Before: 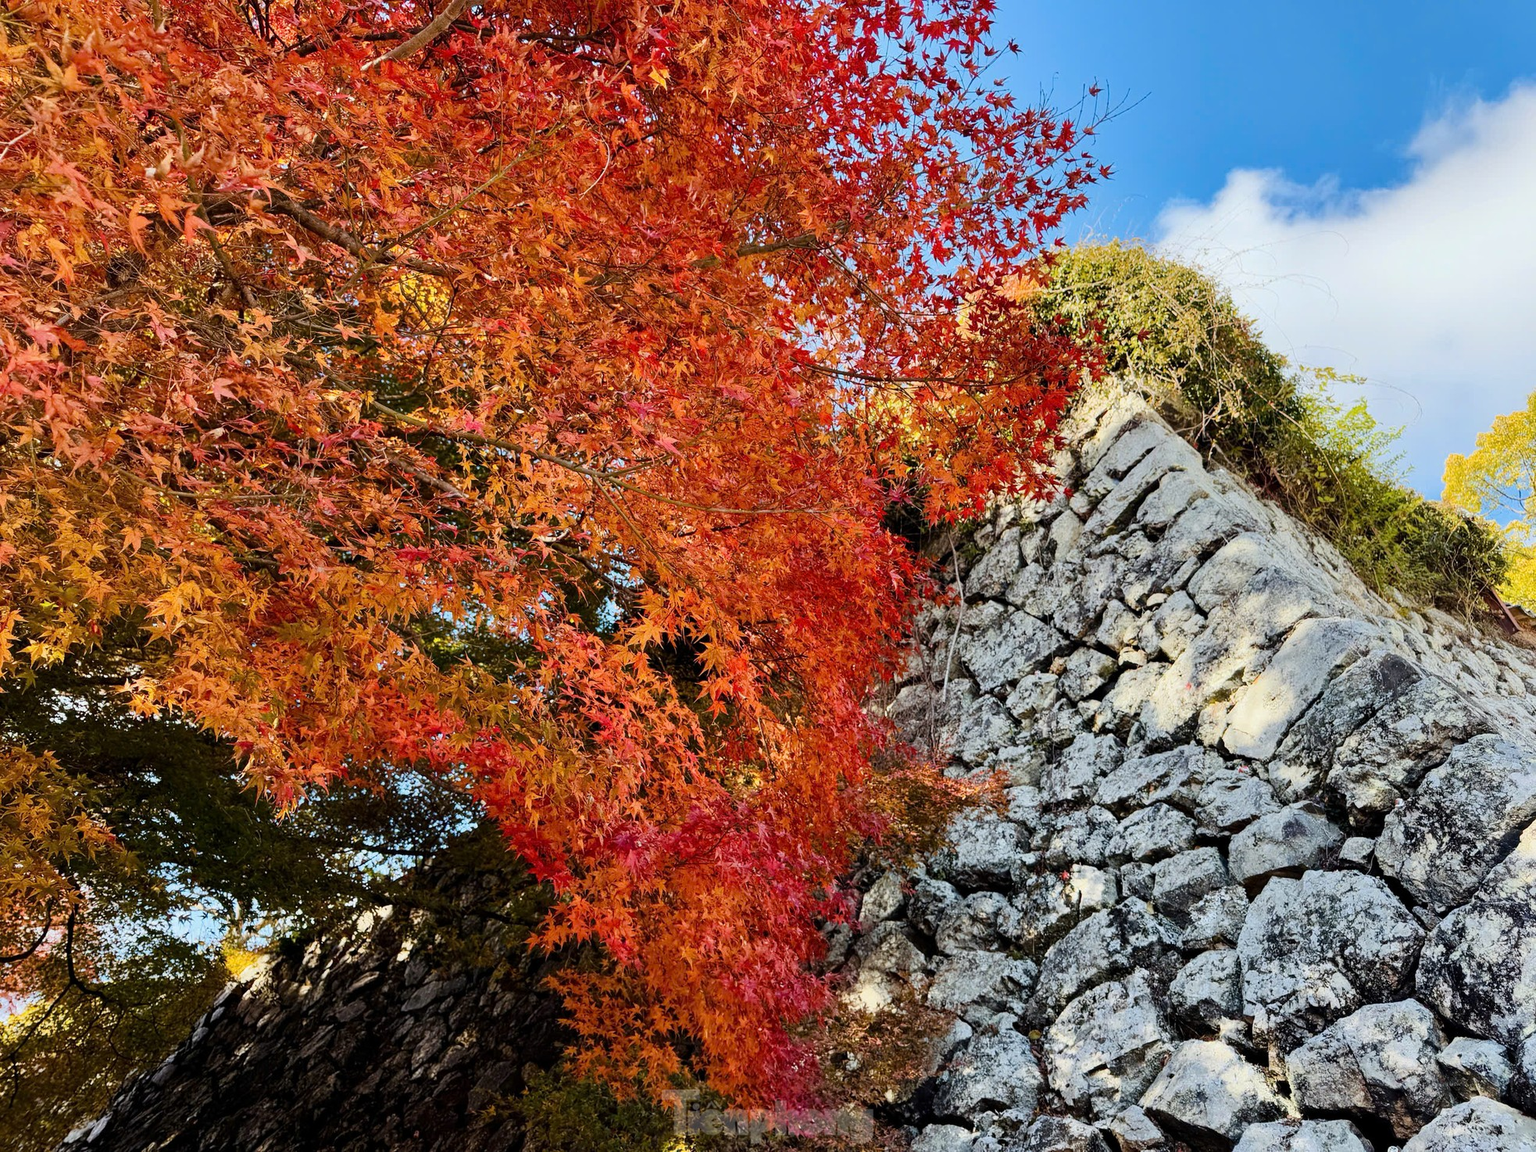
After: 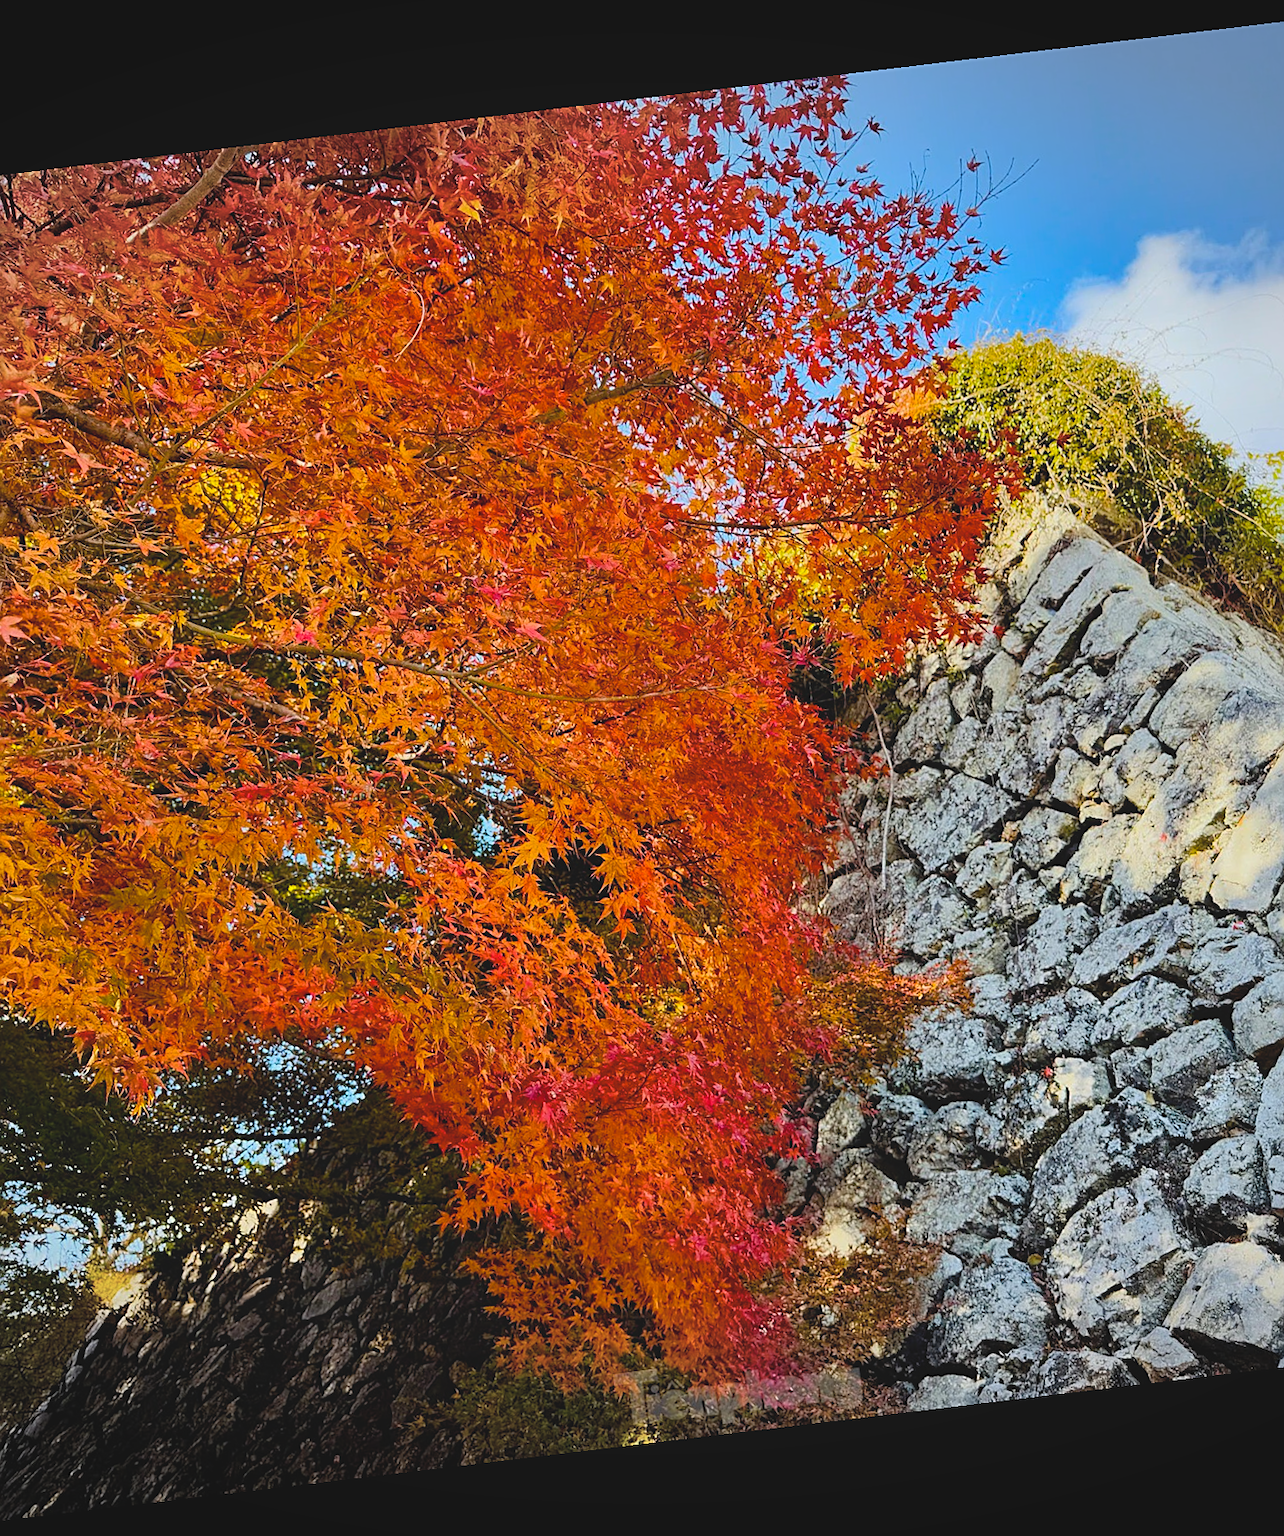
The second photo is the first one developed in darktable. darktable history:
exposure: compensate highlight preservation false
white balance: red 1, blue 1
vignetting: fall-off start 100%, brightness -0.282, width/height ratio 1.31
rotate and perspective: rotation -6.83°, automatic cropping off
sharpen: on, module defaults
crop and rotate: left 15.546%, right 17.787%
color balance rgb: linear chroma grading › global chroma 15%, perceptual saturation grading › global saturation 30%
contrast brightness saturation: contrast -0.15, brightness 0.05, saturation -0.12
